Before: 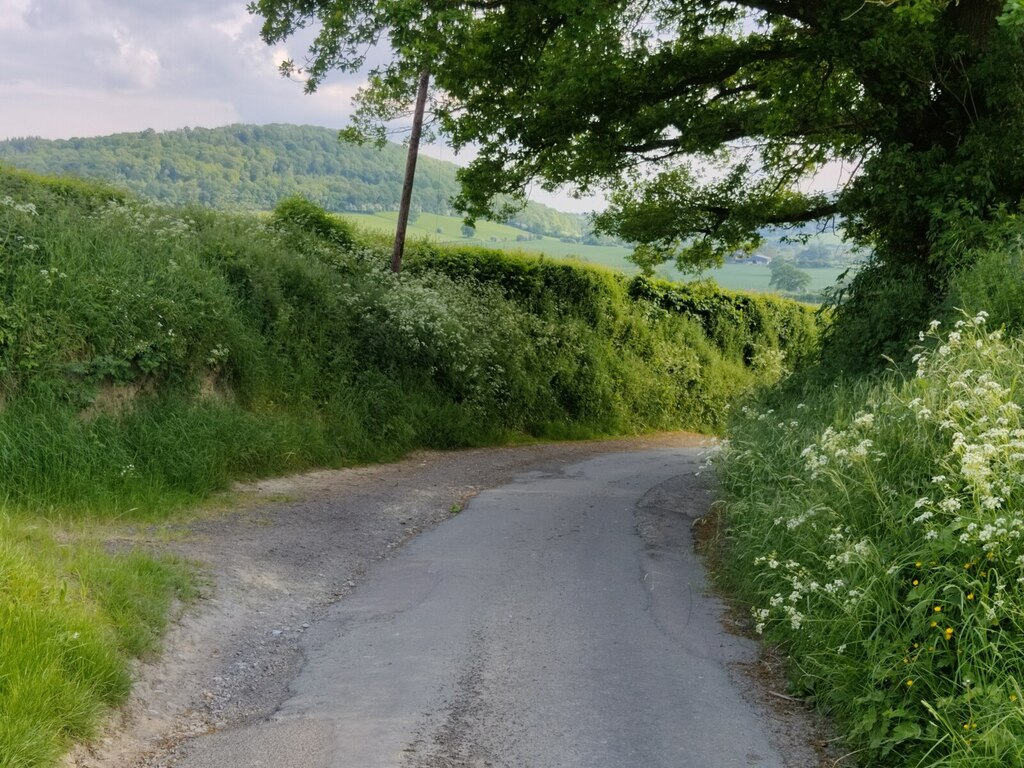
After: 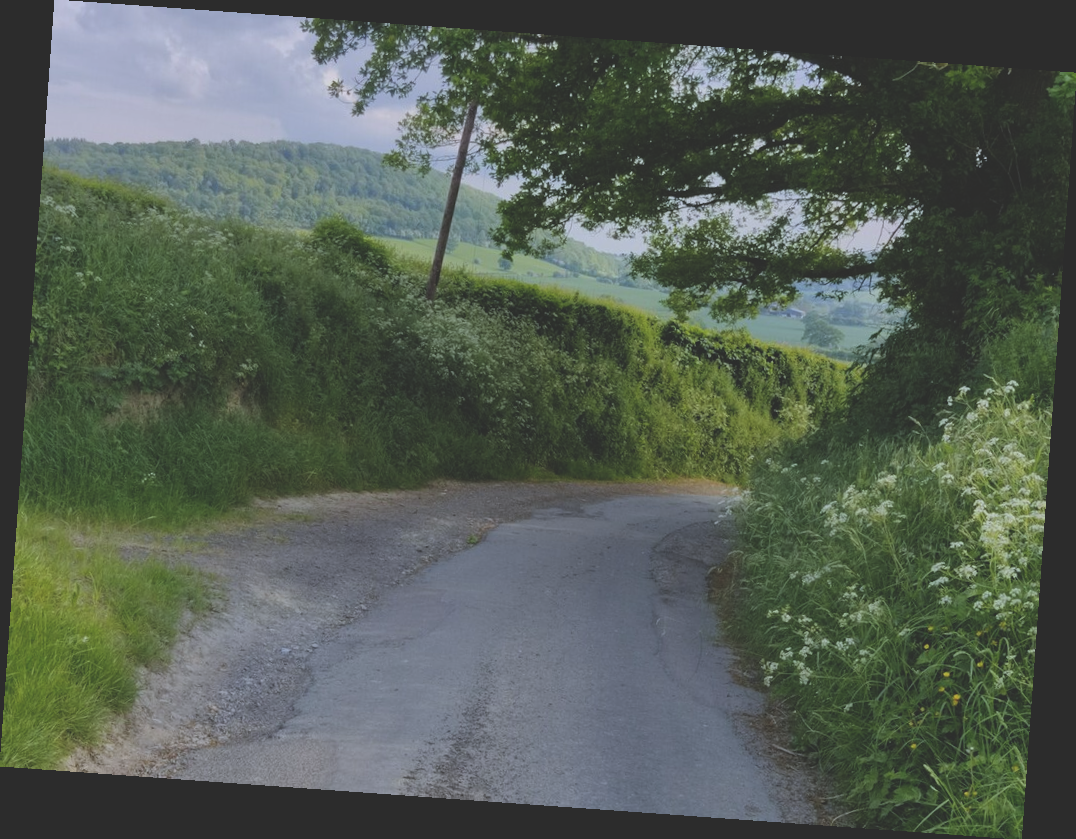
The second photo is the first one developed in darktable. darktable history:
rotate and perspective: rotation 4.1°, automatic cropping off
white balance: red 0.954, blue 1.079
exposure: black level correction -0.036, exposure -0.497 EV, compensate highlight preservation false
